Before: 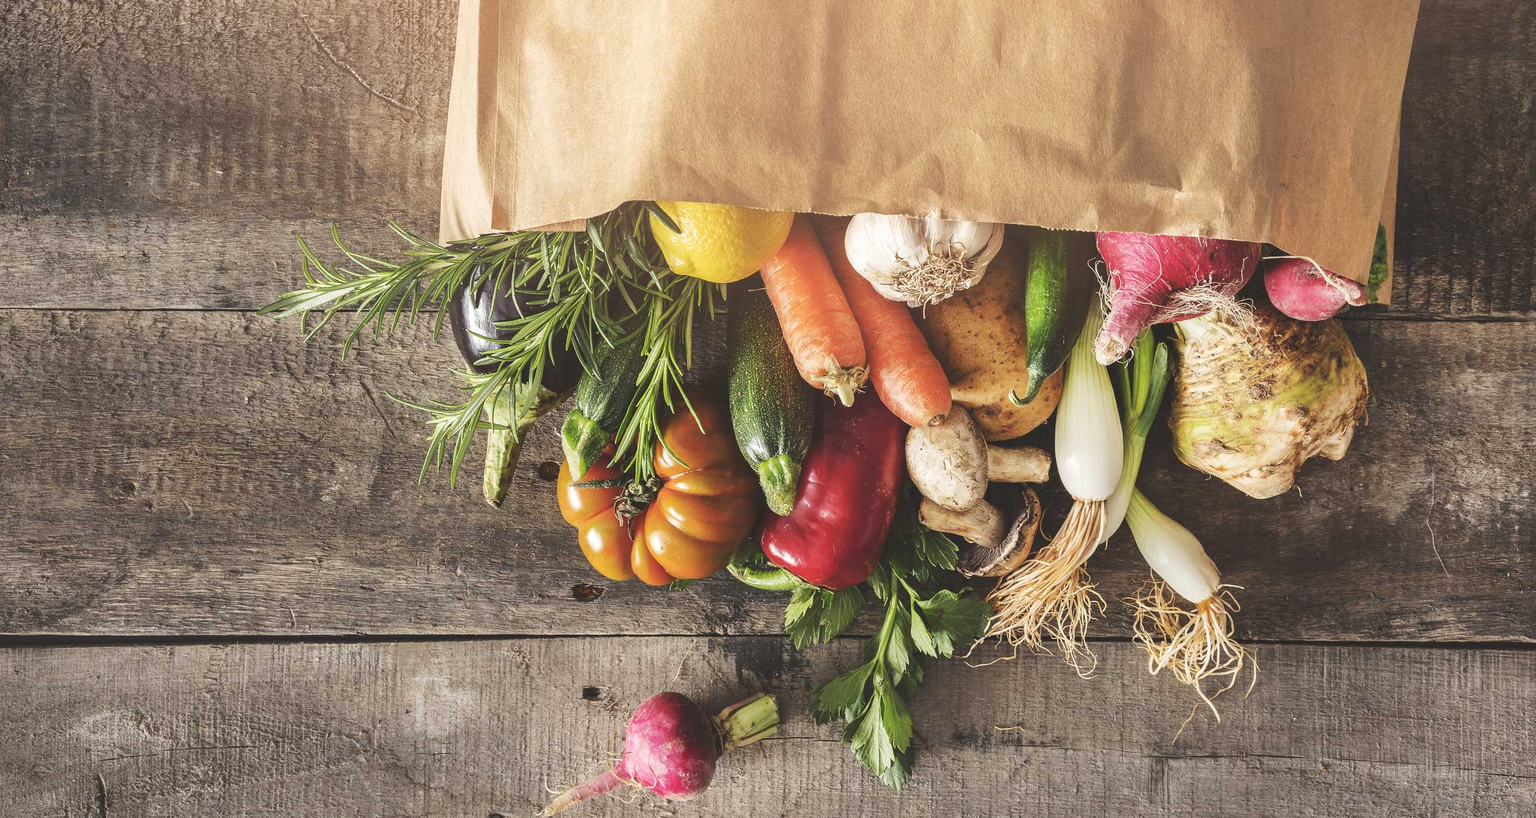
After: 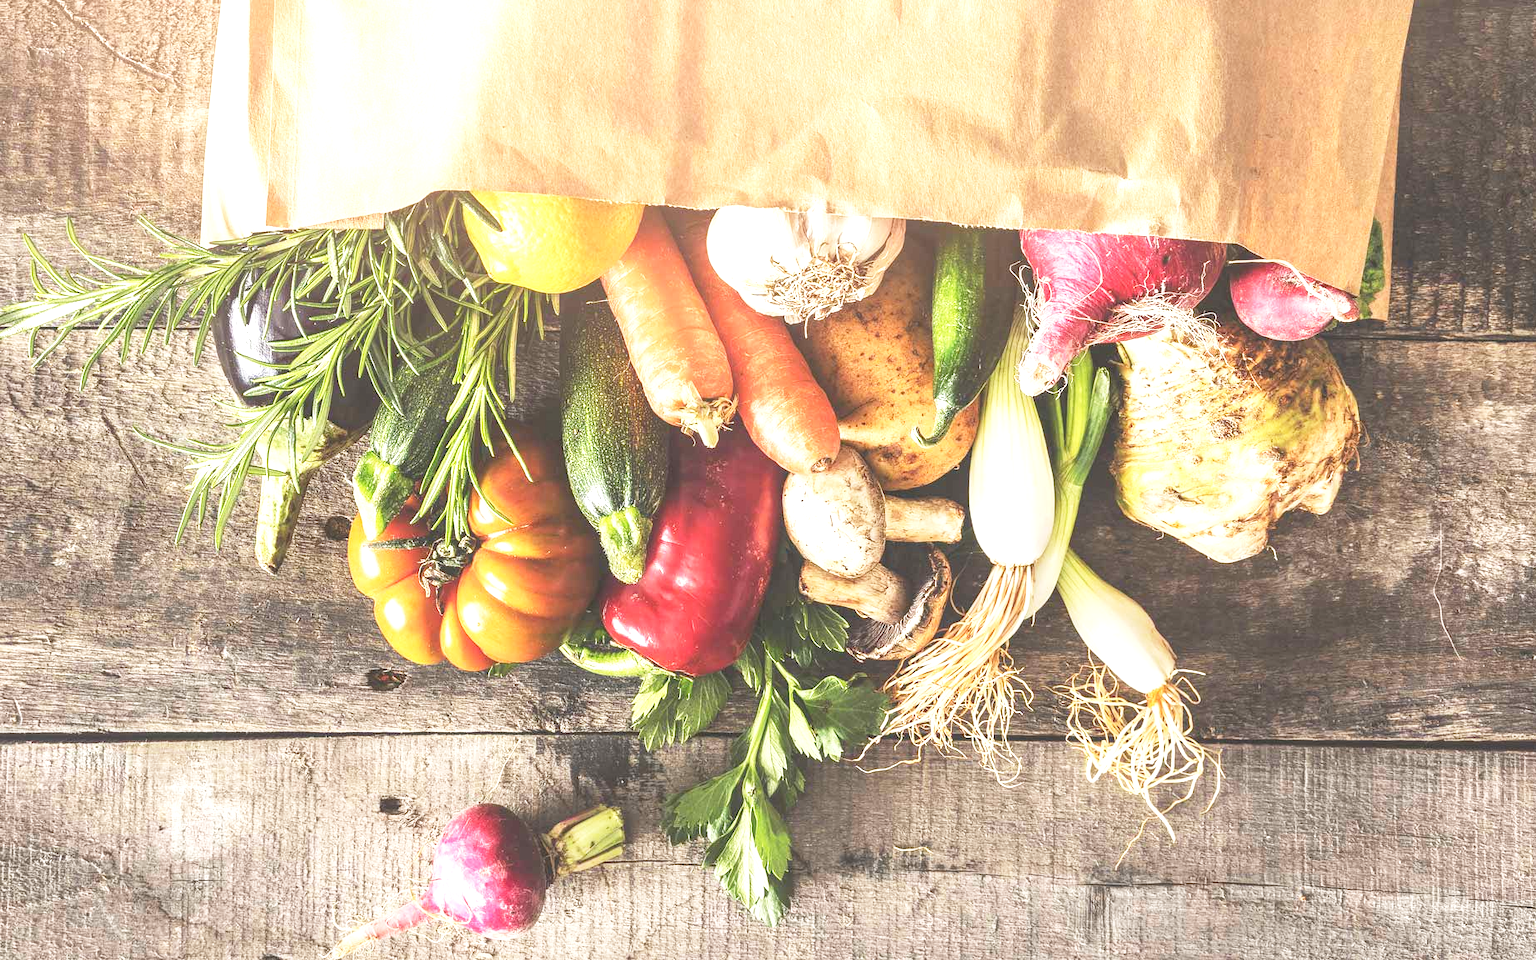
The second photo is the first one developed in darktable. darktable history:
crop and rotate: left 18.135%, top 5.894%, right 1.697%
local contrast: detail 109%
base curve: curves: ch0 [(0, 0) (0.666, 0.806) (1, 1)], preserve colors none
exposure: black level correction 0, exposure 1 EV, compensate highlight preservation false
